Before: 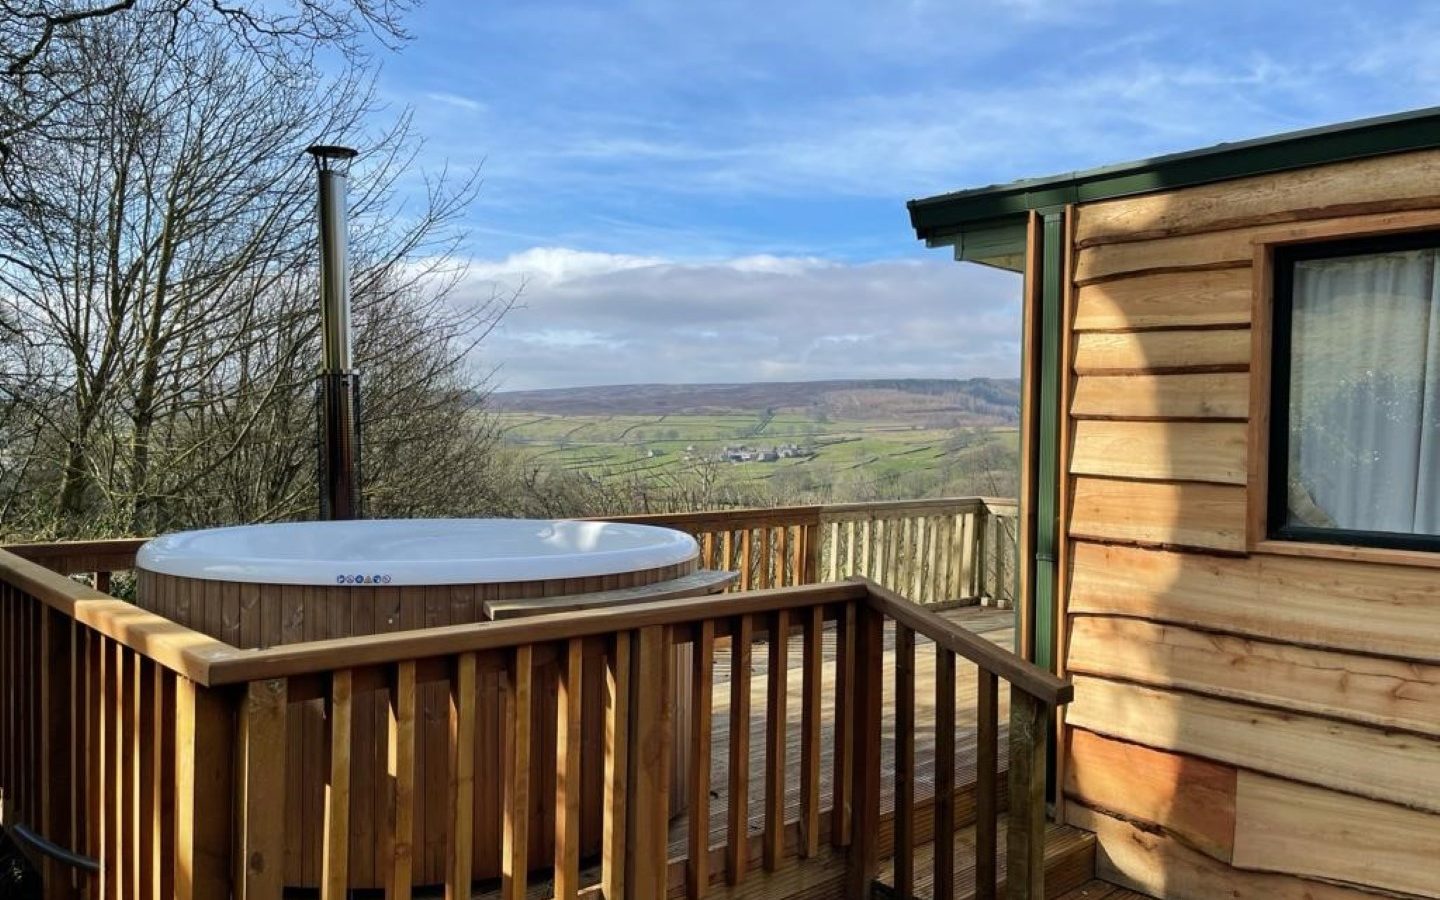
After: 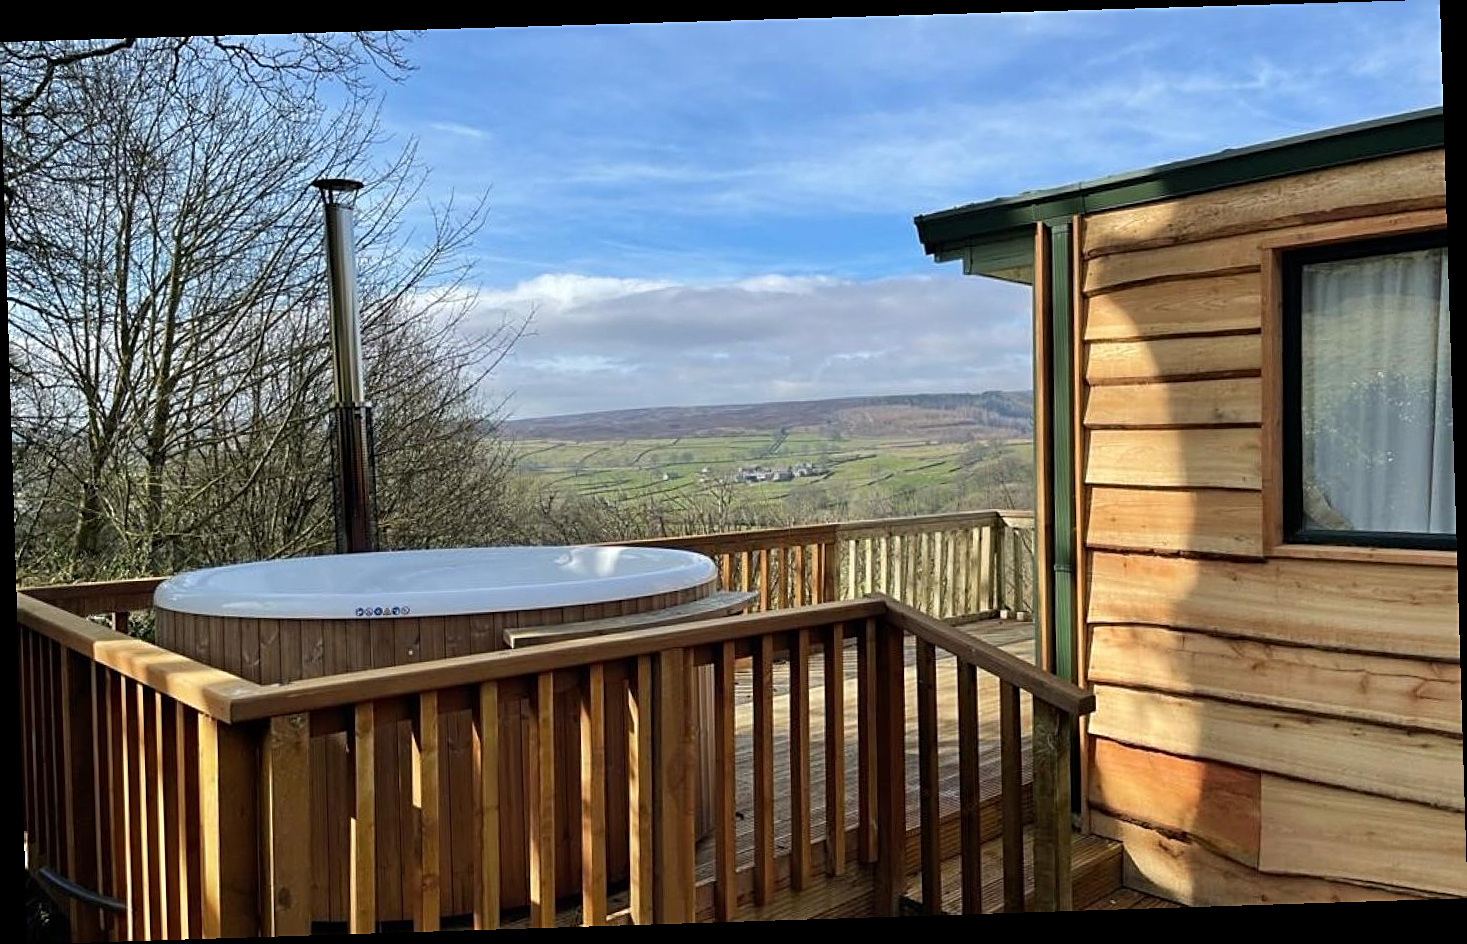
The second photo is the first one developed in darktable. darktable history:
sharpen: on, module defaults
rotate and perspective: rotation -1.77°, lens shift (horizontal) 0.004, automatic cropping off
tone equalizer: on, module defaults
